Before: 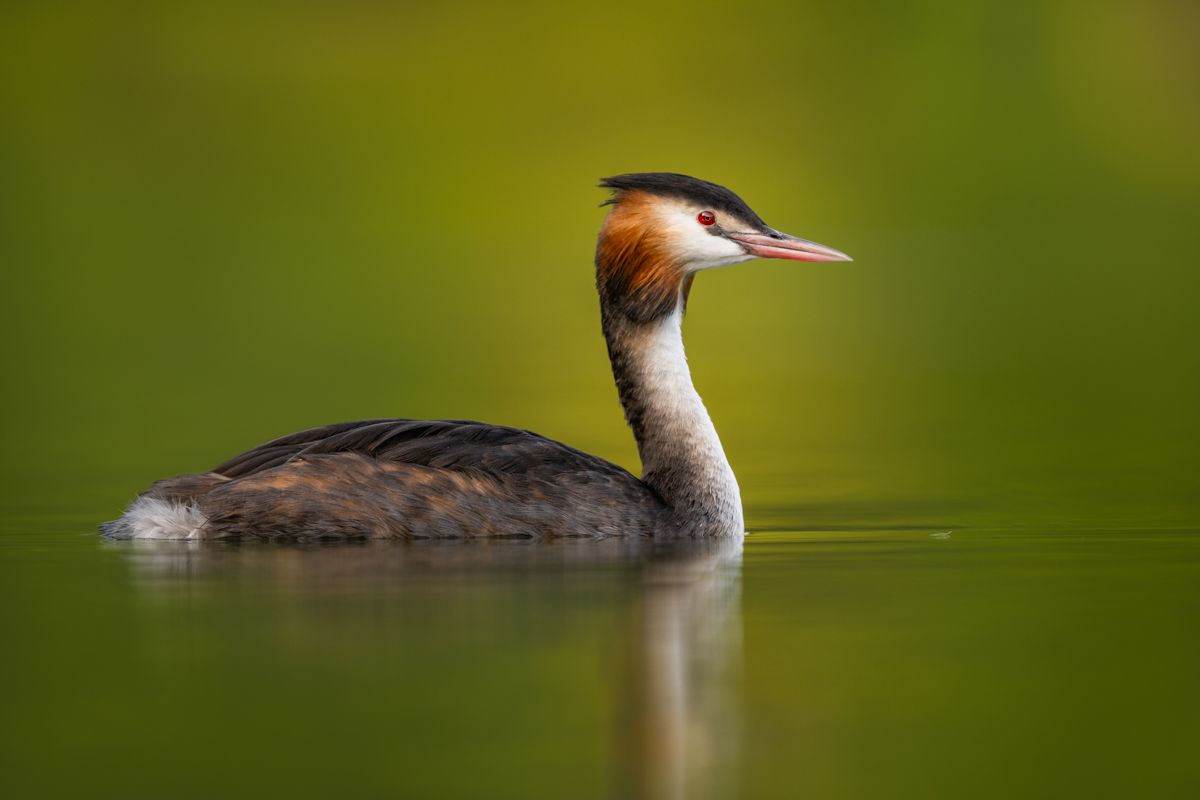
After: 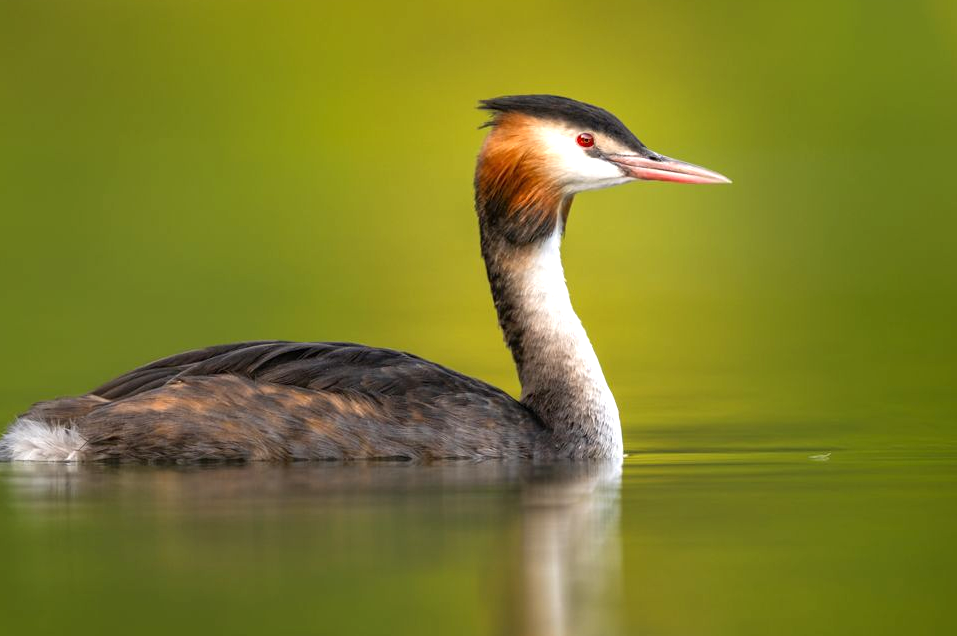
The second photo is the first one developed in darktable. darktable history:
exposure: black level correction 0, exposure 0.69 EV, compensate exposure bias true, compensate highlight preservation false
crop and rotate: left 10.131%, top 9.871%, right 10.077%, bottom 10.506%
